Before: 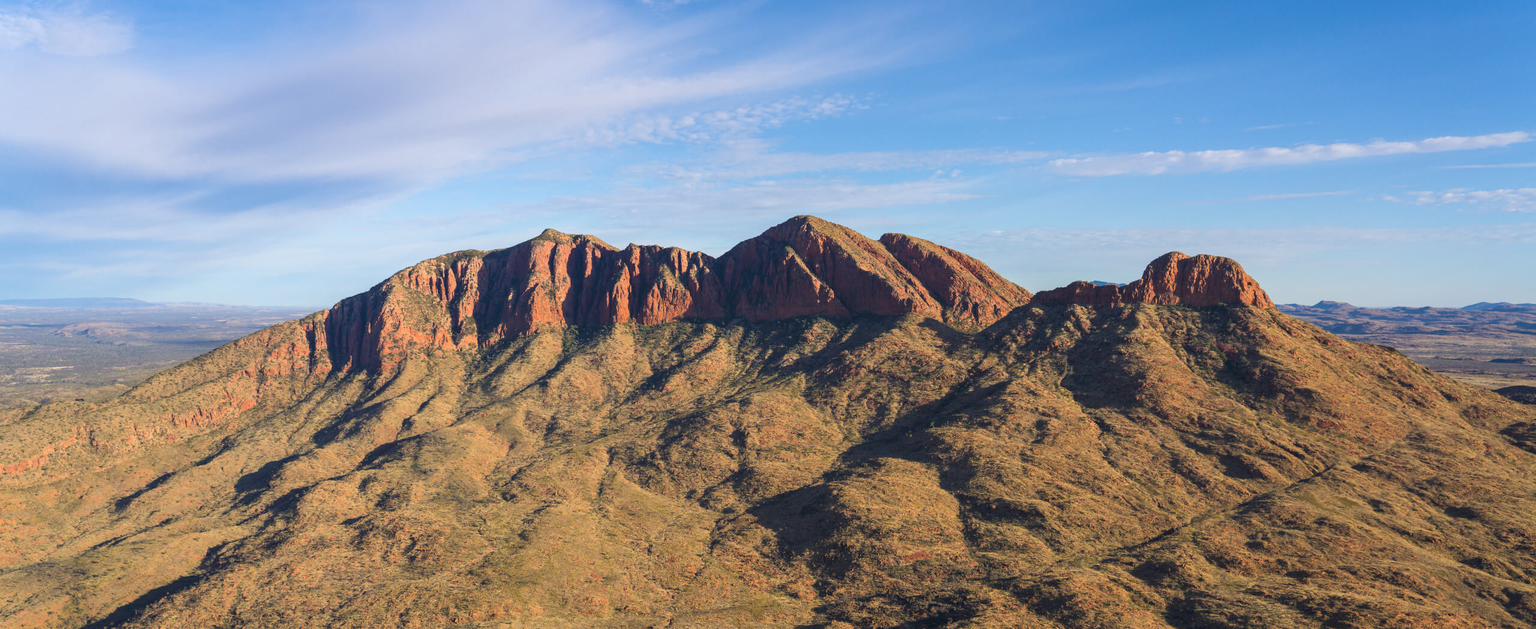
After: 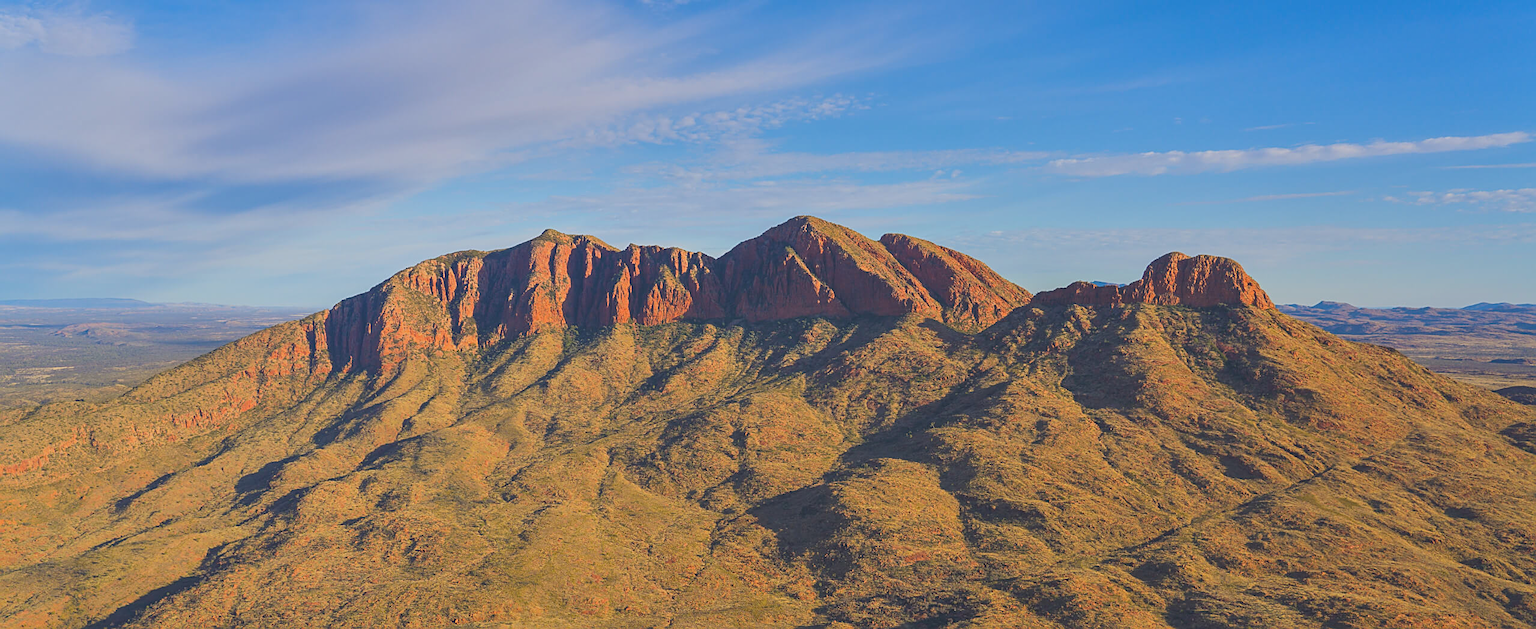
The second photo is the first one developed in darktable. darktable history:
contrast brightness saturation: contrast -0.278
sharpen: amount 0.596
color correction: highlights a* 0.542, highlights b* 2.88, saturation 1.09
local contrast: mode bilateral grid, contrast 14, coarseness 35, detail 105%, midtone range 0.2
shadows and highlights: shadows 53.27, soften with gaussian
levels: levels [0.016, 0.5, 0.996]
